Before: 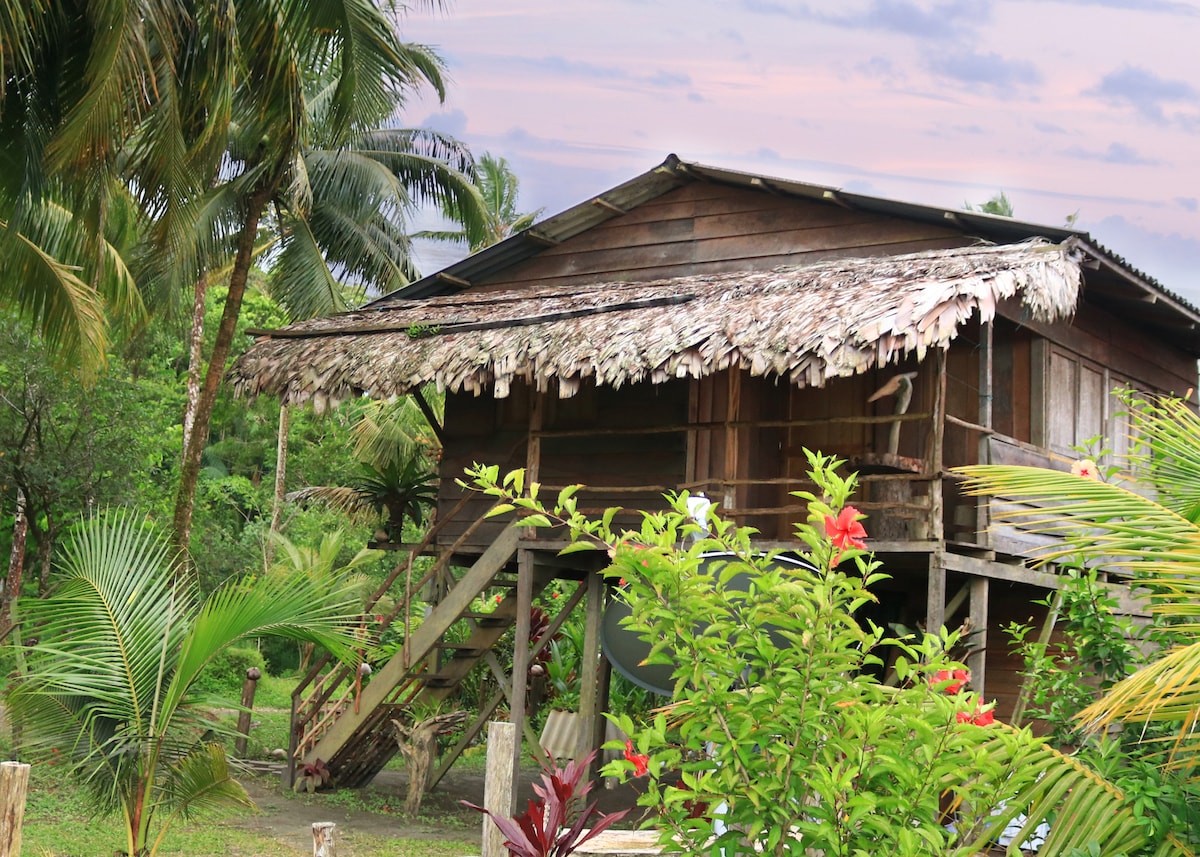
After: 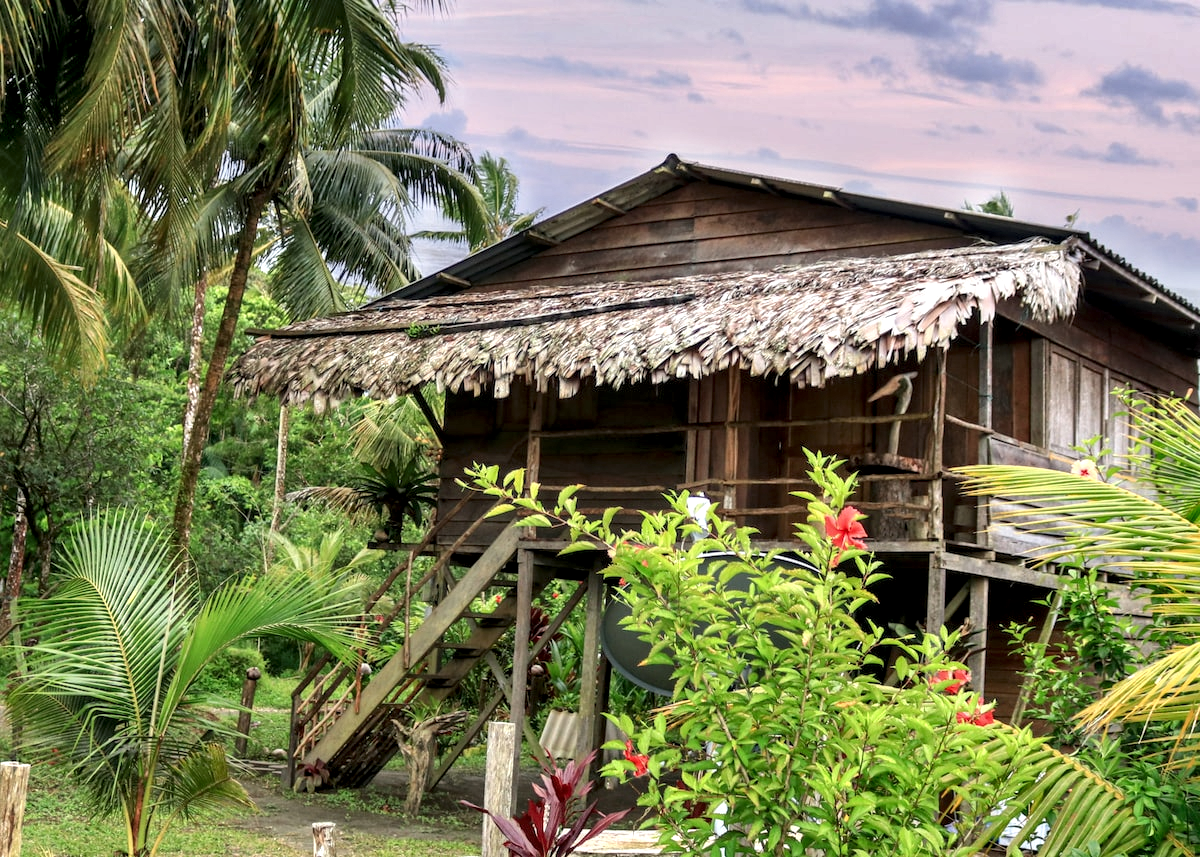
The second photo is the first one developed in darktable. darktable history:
local contrast: highlights 60%, shadows 63%, detail 160%
shadows and highlights: highlights color adjustment 78.71%, soften with gaussian
